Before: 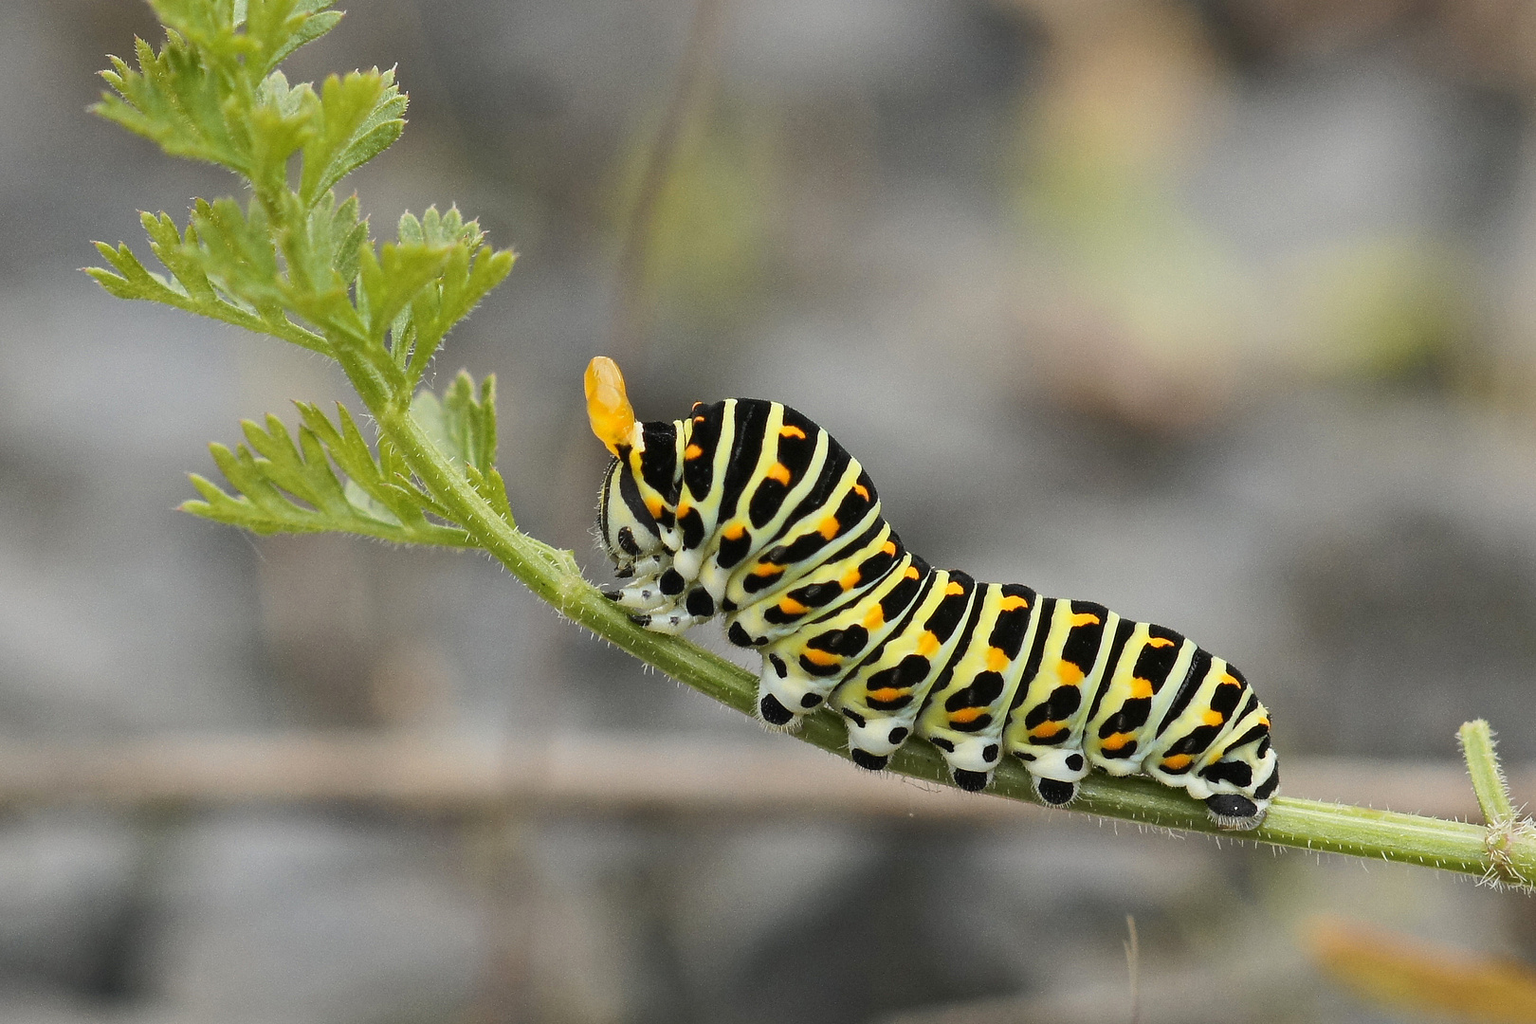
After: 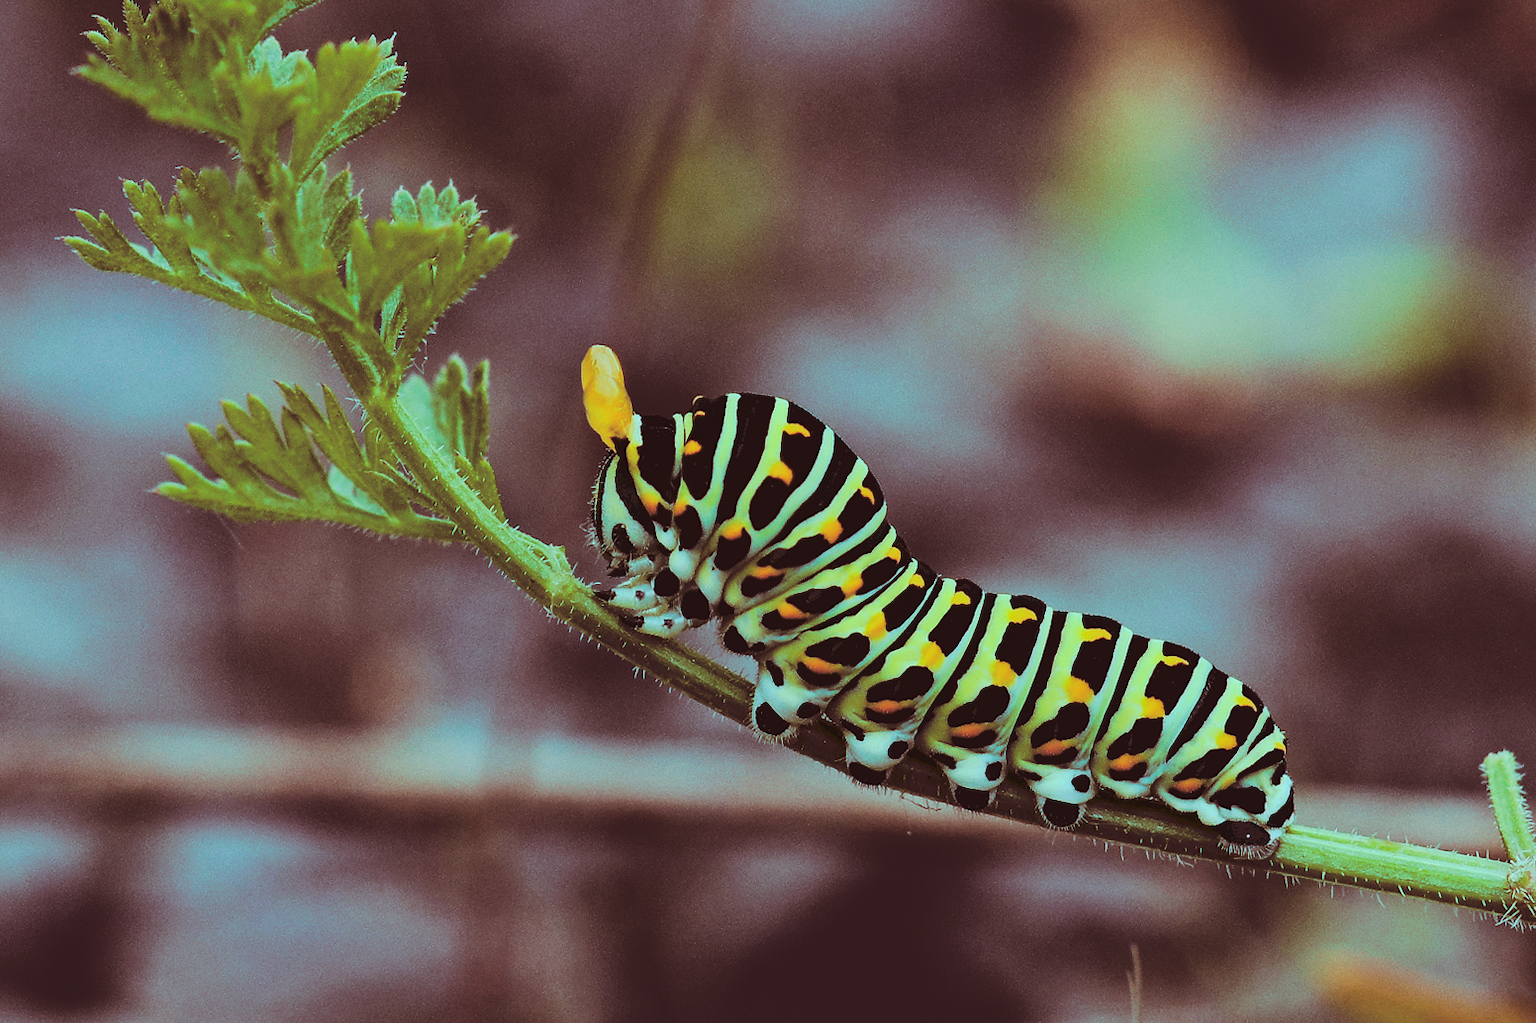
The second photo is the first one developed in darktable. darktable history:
crop and rotate: angle -1.69°
split-toning: shadows › hue 360°
color balance rgb: shadows lift › luminance -7.7%, shadows lift › chroma 2.13%, shadows lift › hue 165.27°, power › luminance -7.77%, power › chroma 1.34%, power › hue 330.55°, highlights gain › luminance -33.33%, highlights gain › chroma 5.68%, highlights gain › hue 217.2°, global offset › luminance -0.33%, global offset › chroma 0.11%, global offset › hue 165.27°, perceptual saturation grading › global saturation 27.72%, perceptual saturation grading › highlights -25%, perceptual saturation grading › mid-tones 25%, perceptual saturation grading › shadows 50%
tone curve: curves: ch0 [(0, 0) (0.003, 0.156) (0.011, 0.156) (0.025, 0.157) (0.044, 0.164) (0.069, 0.172) (0.1, 0.181) (0.136, 0.191) (0.177, 0.214) (0.224, 0.245) (0.277, 0.285) (0.335, 0.333) (0.399, 0.387) (0.468, 0.471) (0.543, 0.556) (0.623, 0.648) (0.709, 0.734) (0.801, 0.809) (0.898, 0.891) (1, 1)], preserve colors none
filmic rgb: black relative exposure -5.42 EV, white relative exposure 2.85 EV, dynamic range scaling -37.73%, hardness 4, contrast 1.605, highlights saturation mix -0.93%
haze removal: compatibility mode true, adaptive false
contrast brightness saturation: contrast 0.04, saturation 0.07
